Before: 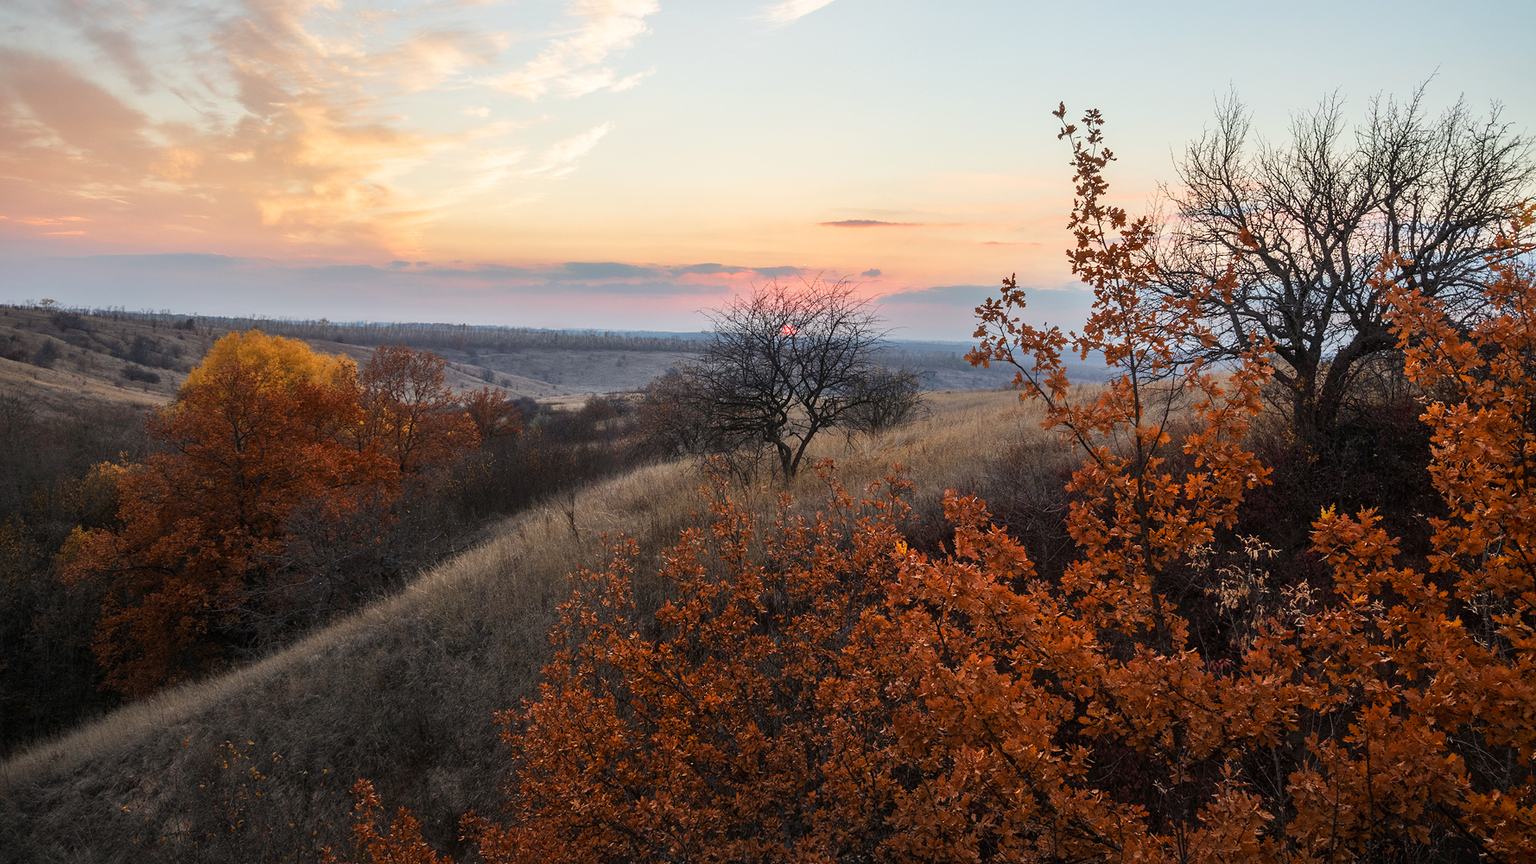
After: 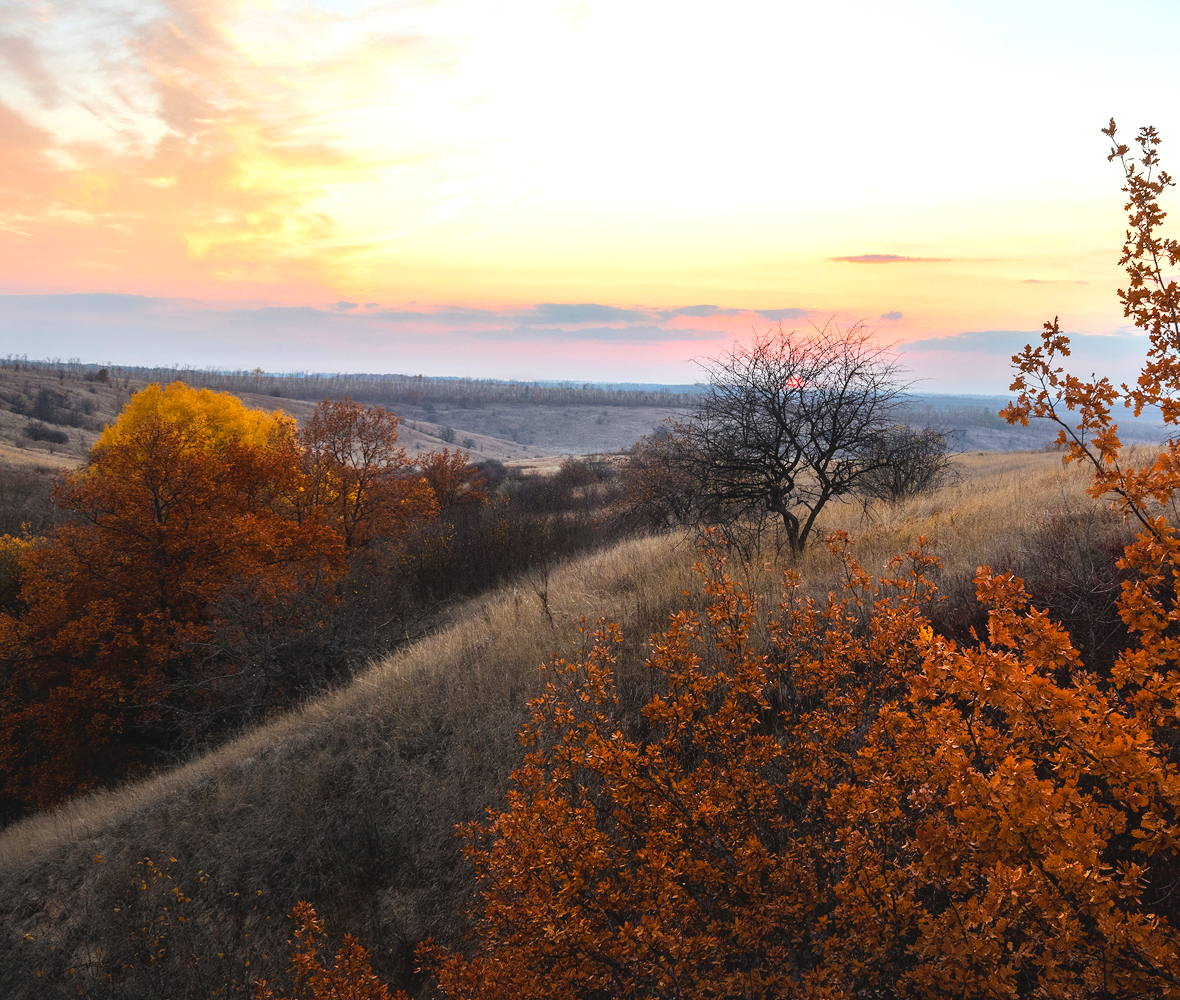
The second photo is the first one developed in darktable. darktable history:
crop and rotate: left 6.593%, right 27.006%
tone equalizer: -8 EV -0.743 EV, -7 EV -0.723 EV, -6 EV -0.623 EV, -5 EV -0.375 EV, -3 EV 0.368 EV, -2 EV 0.6 EV, -1 EV 0.677 EV, +0 EV 0.765 EV, mask exposure compensation -0.51 EV
contrast brightness saturation: contrast -0.097, saturation -0.1
color balance rgb: white fulcrum 0.09 EV, perceptual saturation grading › global saturation 30.65%
